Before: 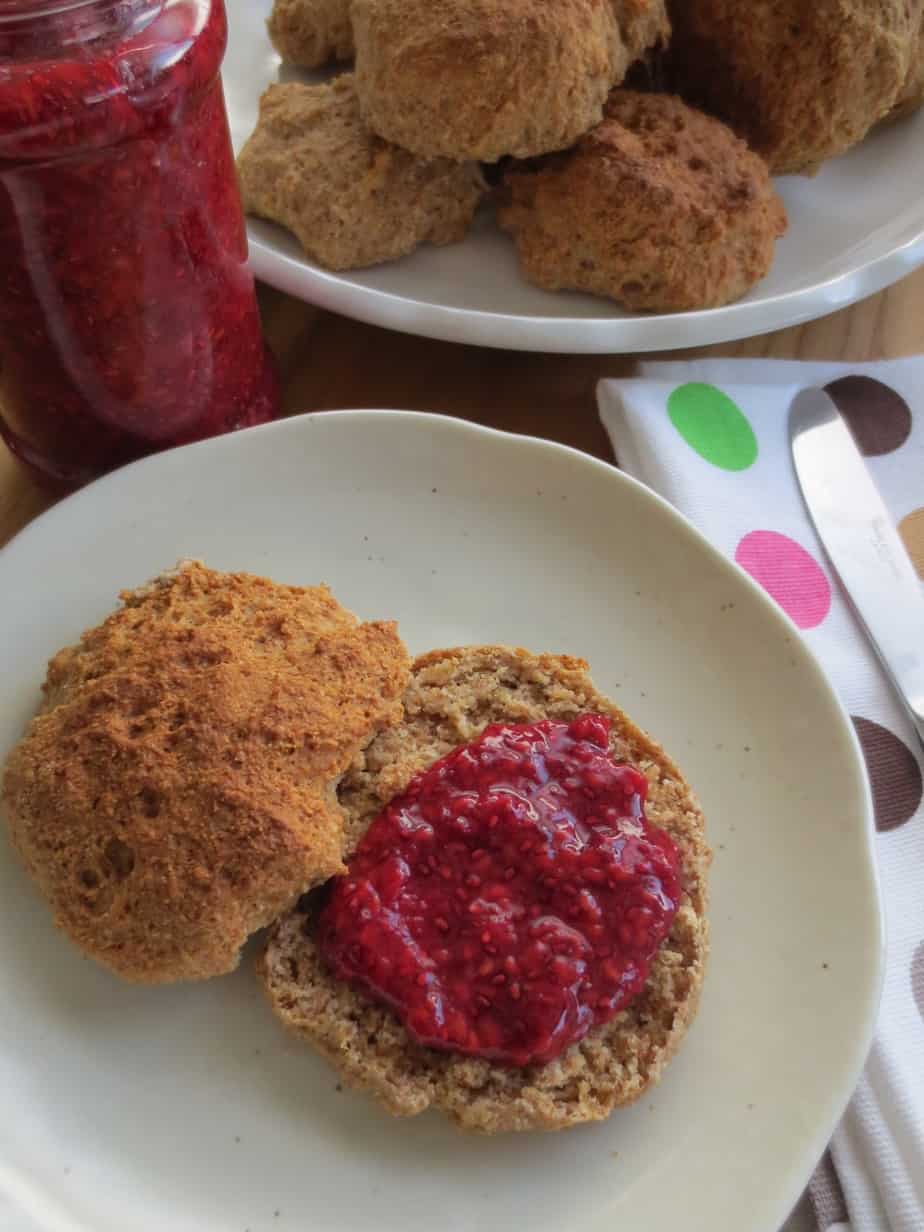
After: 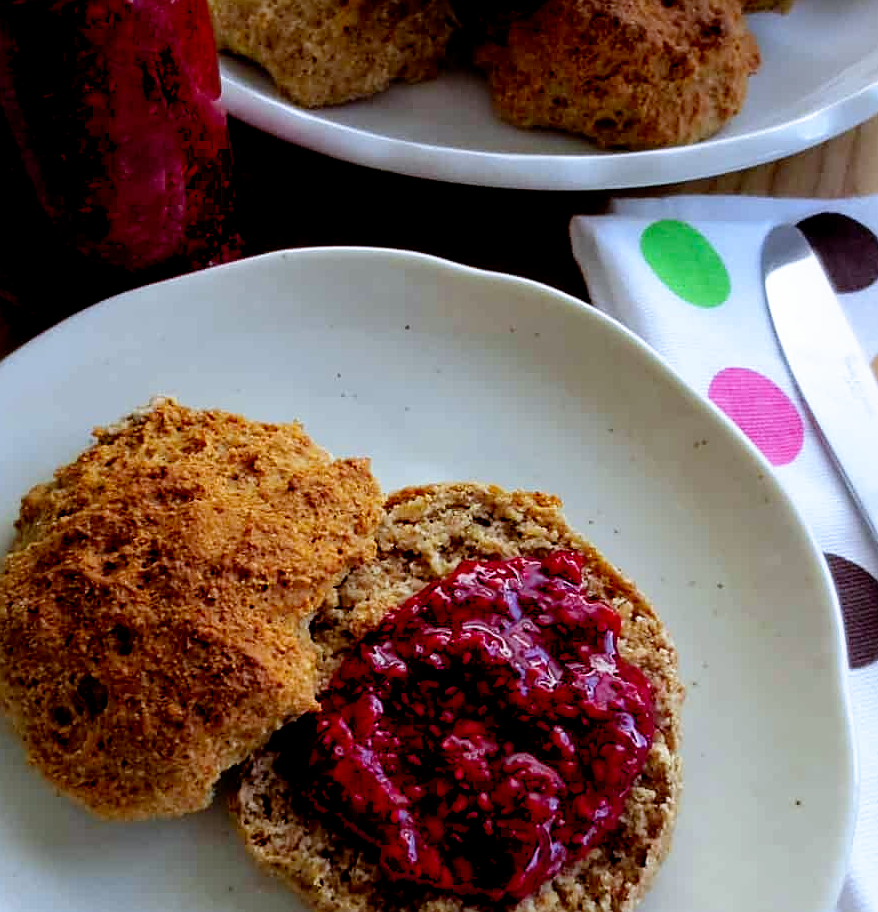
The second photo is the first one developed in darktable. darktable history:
filmic rgb: black relative exposure -5.5 EV, white relative exposure 2.5 EV, threshold 3 EV, target black luminance 0%, hardness 4.51, latitude 67.35%, contrast 1.453, shadows ↔ highlights balance -3.52%, preserve chrominance no, color science v4 (2020), contrast in shadows soft, enable highlight reconstruction true
exposure: black level correction 0.009, compensate highlight preservation false
crop and rotate: left 2.991%, top 13.302%, right 1.981%, bottom 12.636%
sharpen: on, module defaults
white balance: red 0.931, blue 1.11
